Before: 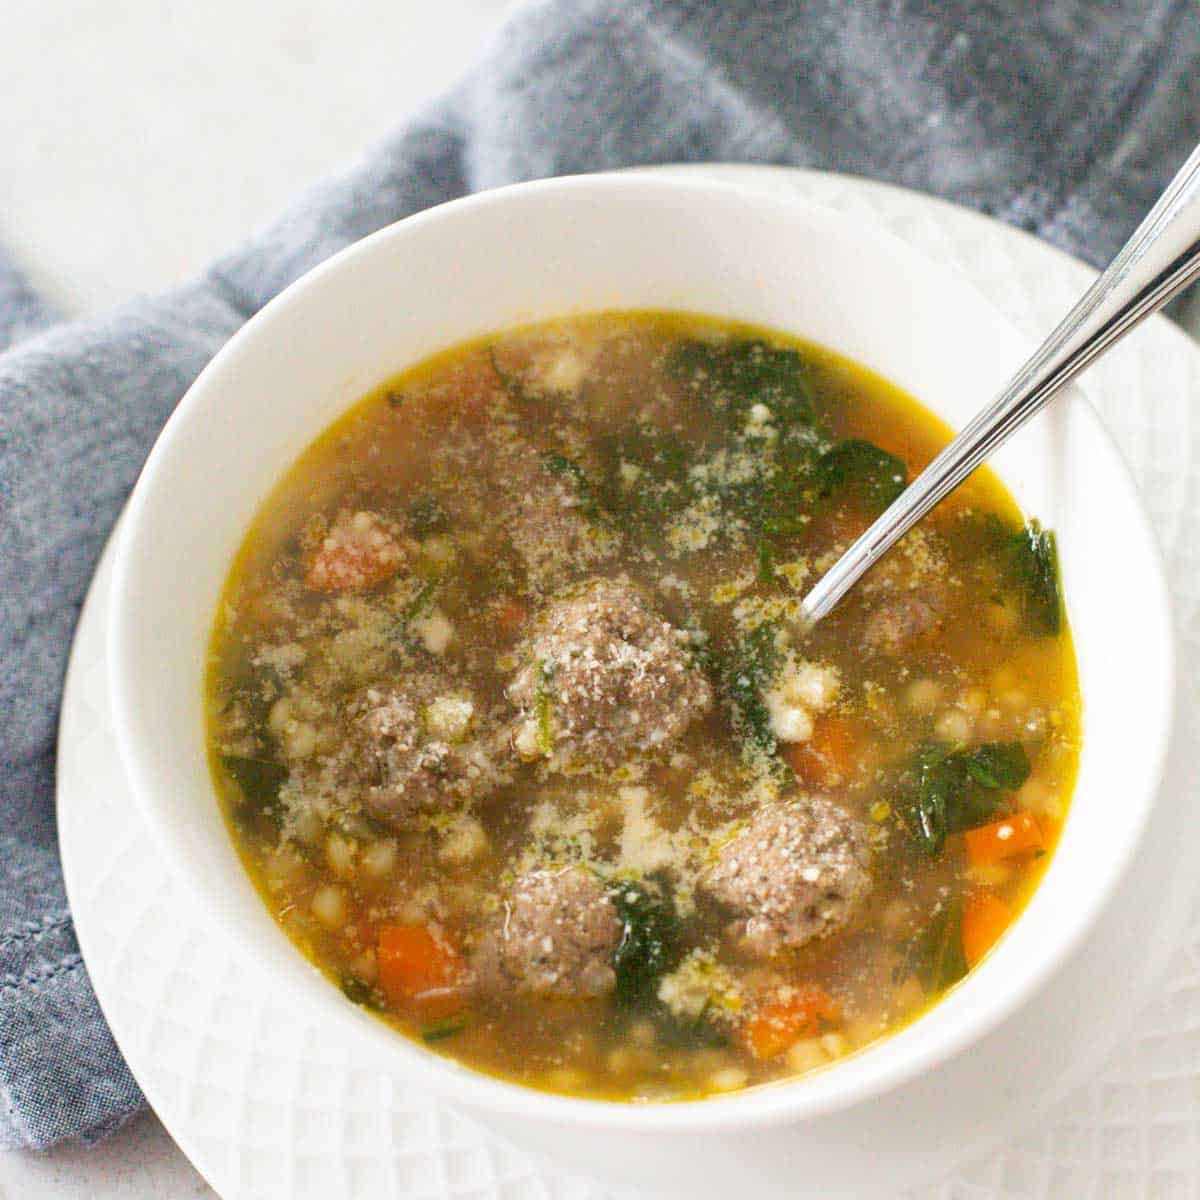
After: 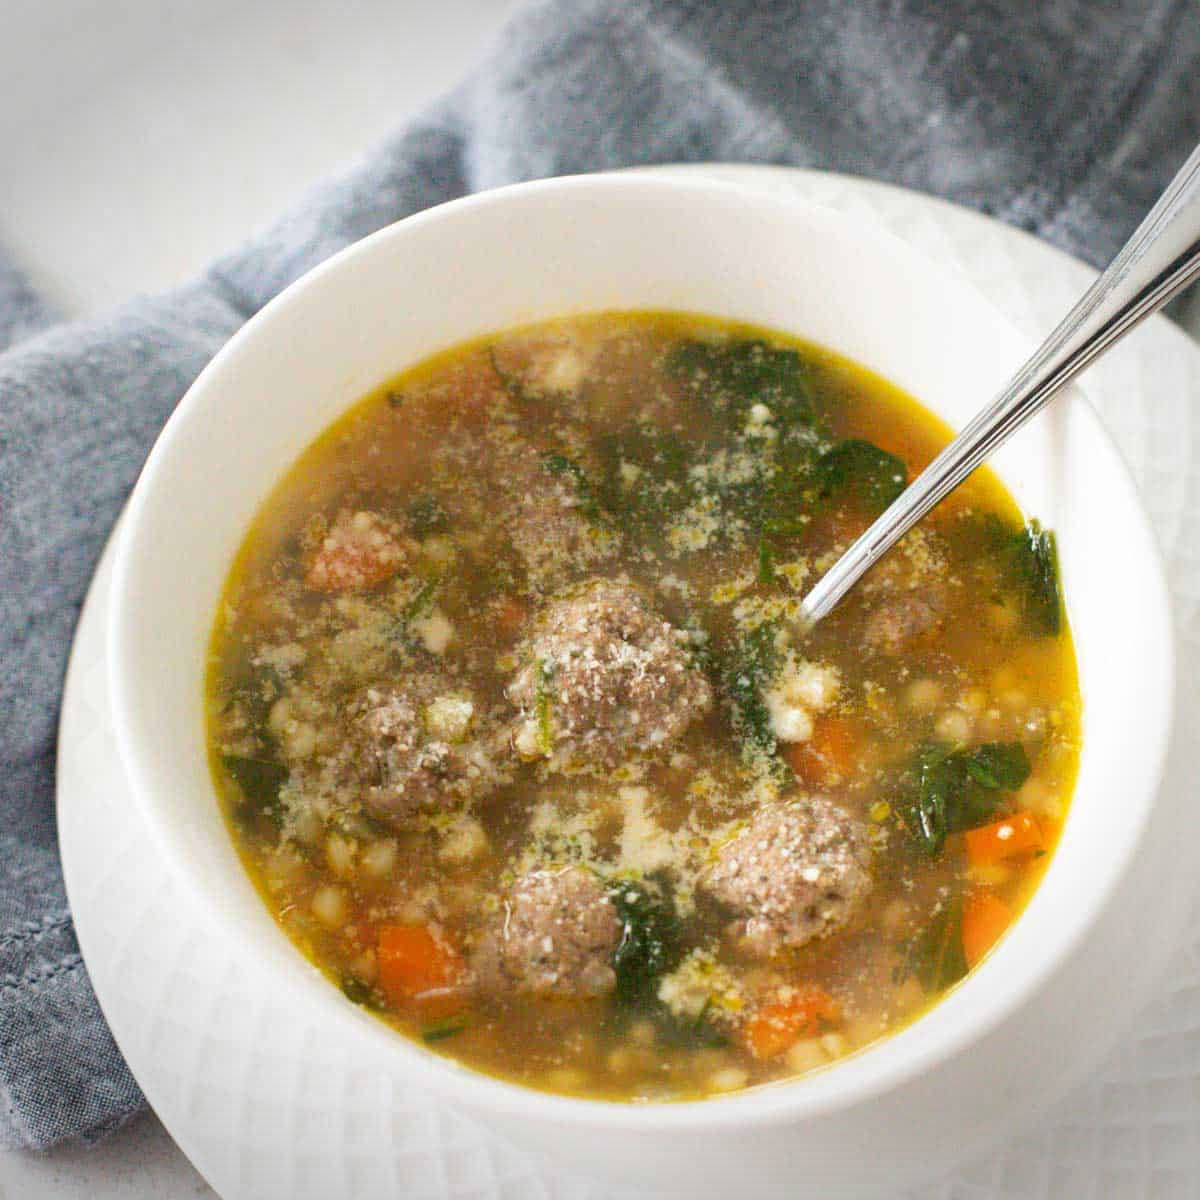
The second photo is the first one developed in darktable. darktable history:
vignetting: fall-off start 88.5%, fall-off radius 43.84%, brightness -0.397, saturation -0.295, width/height ratio 1.161
